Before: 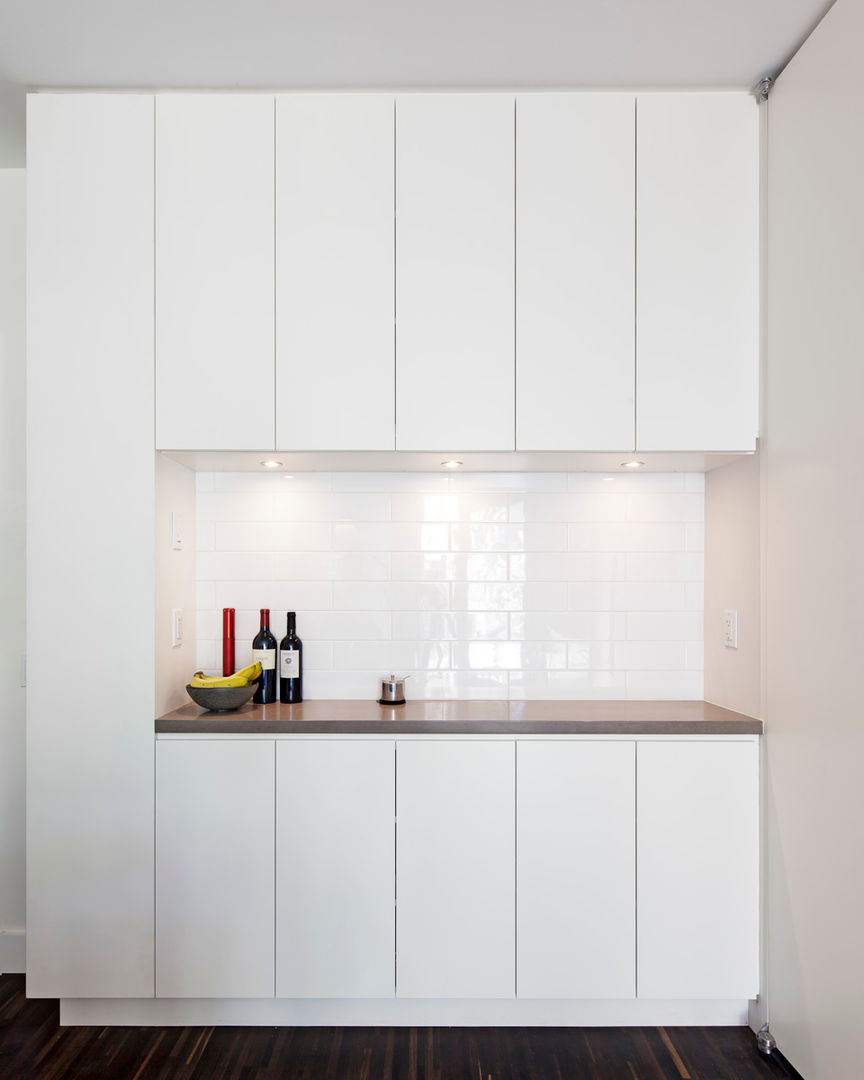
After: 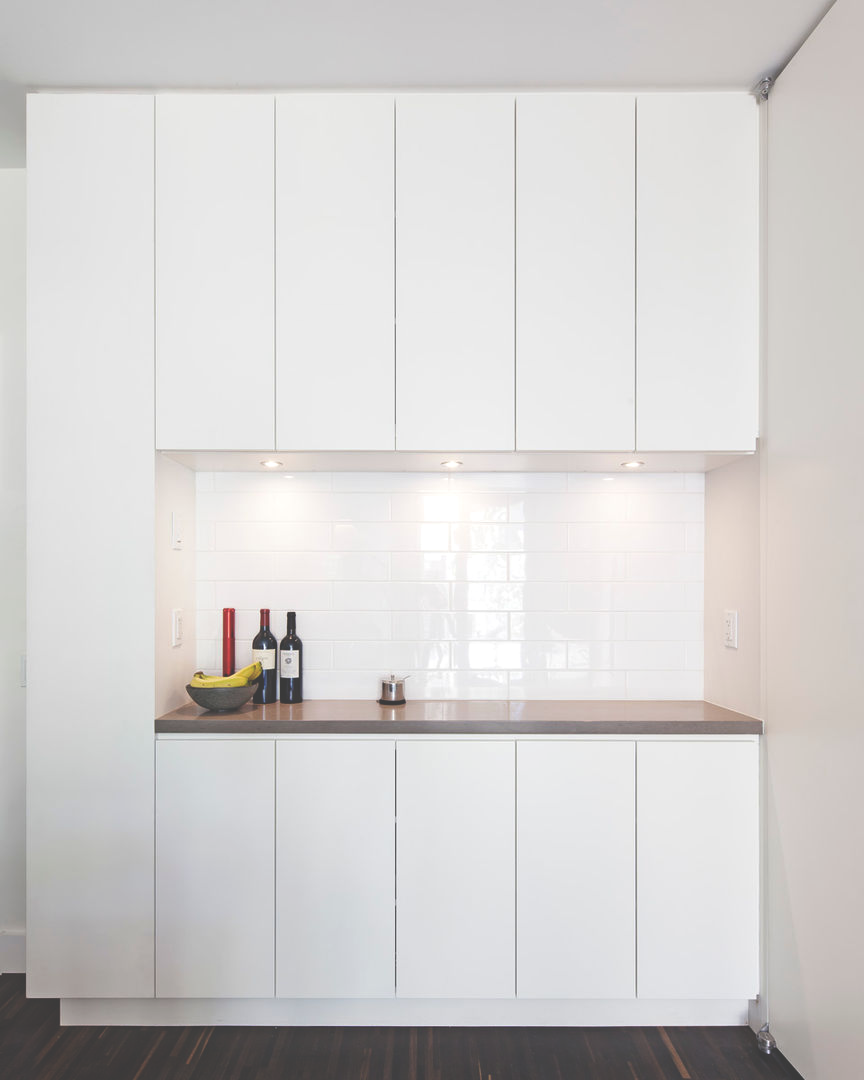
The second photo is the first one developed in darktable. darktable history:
exposure: black level correction -0.041, exposure 0.065 EV, compensate highlight preservation false
